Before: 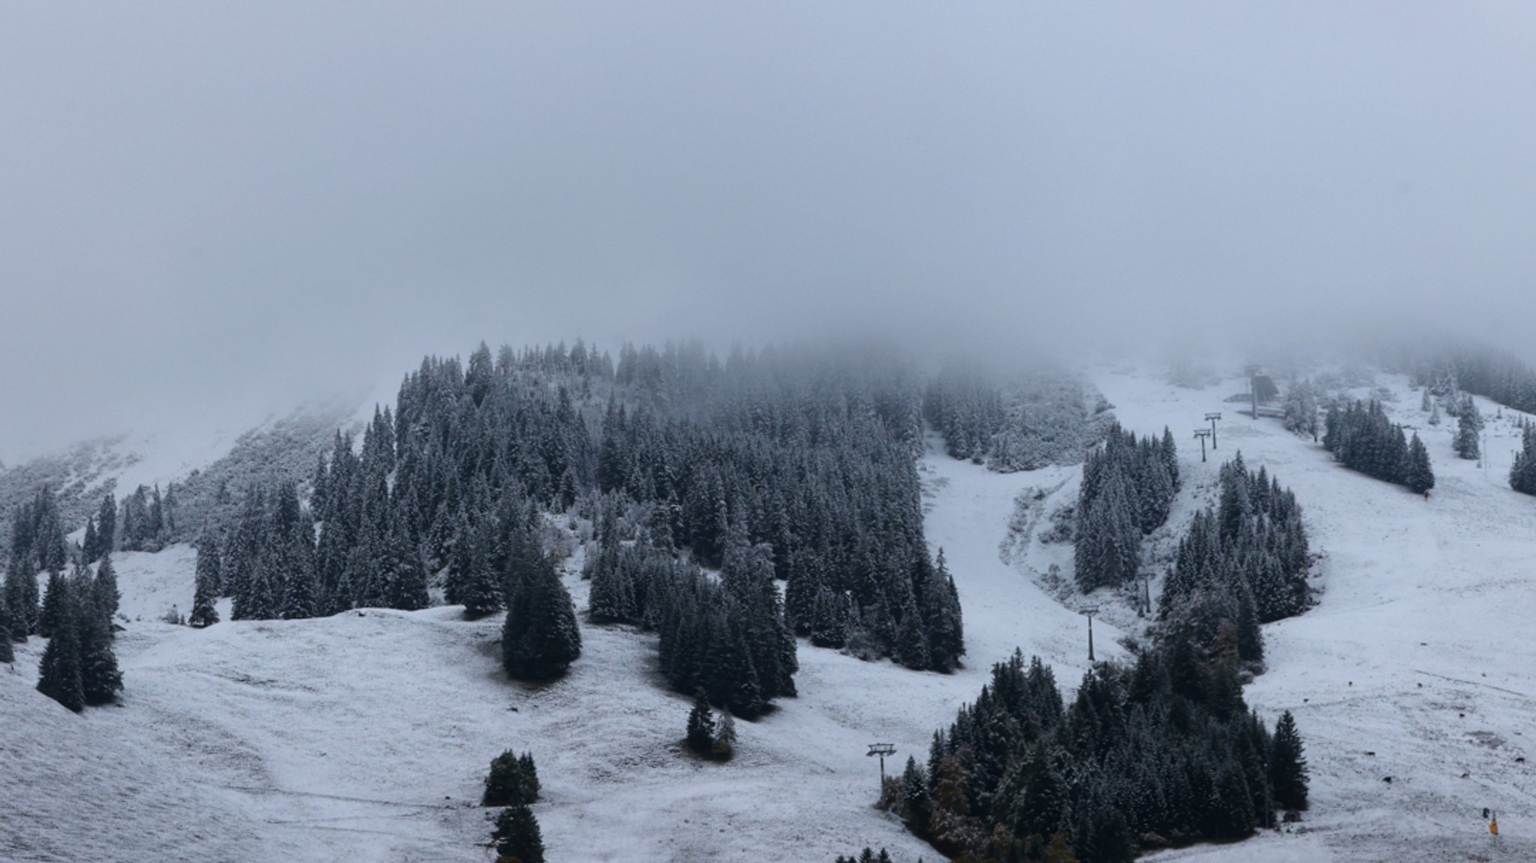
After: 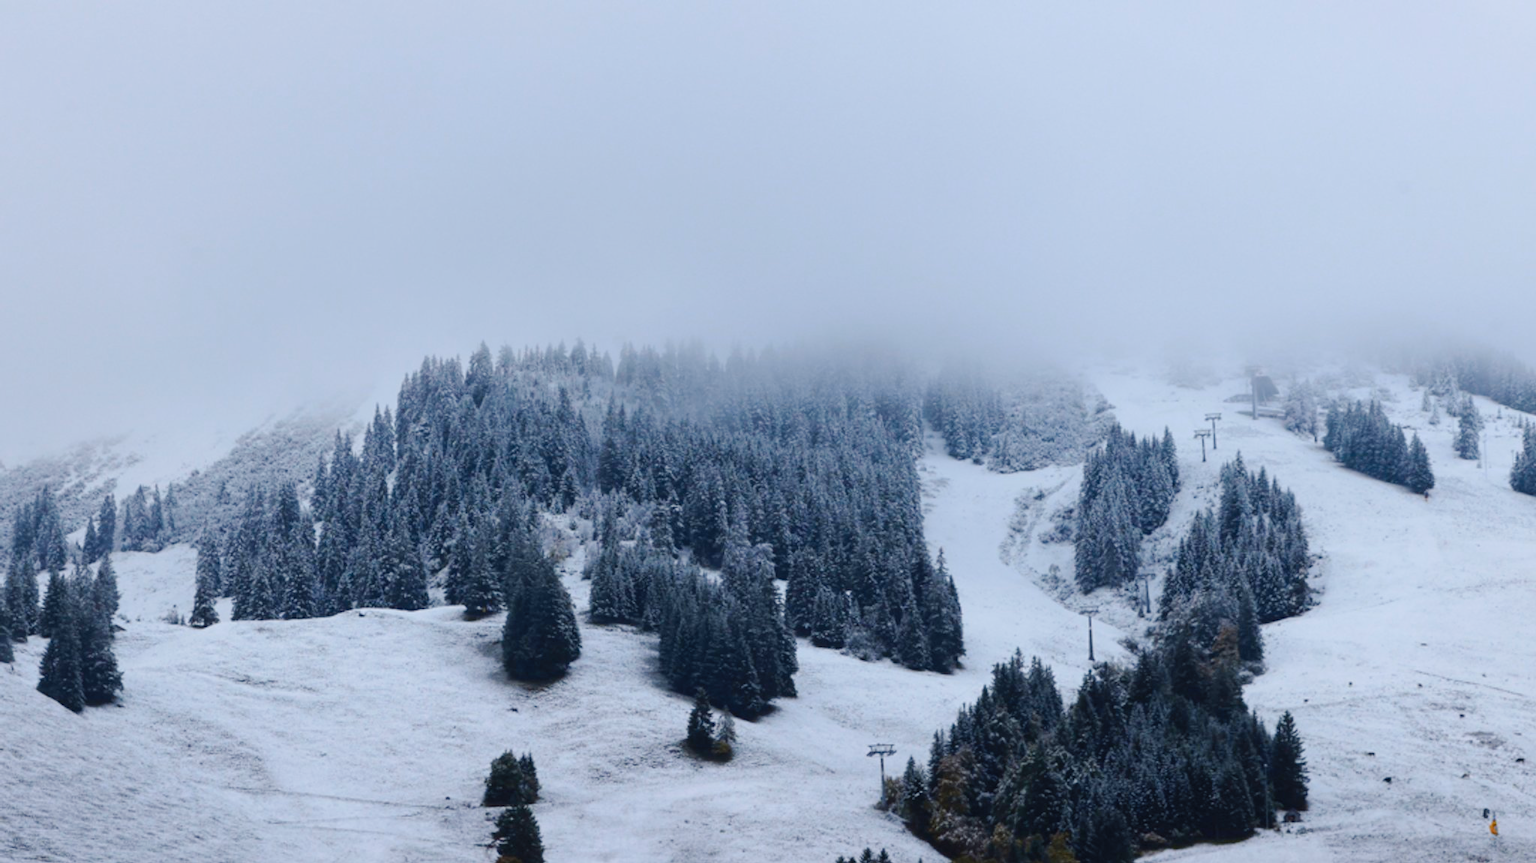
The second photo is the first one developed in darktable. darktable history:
tone curve: curves: ch0 [(0, 0) (0.003, 0.004) (0.011, 0.015) (0.025, 0.033) (0.044, 0.059) (0.069, 0.092) (0.1, 0.132) (0.136, 0.18) (0.177, 0.235) (0.224, 0.297) (0.277, 0.366) (0.335, 0.44) (0.399, 0.52) (0.468, 0.594) (0.543, 0.661) (0.623, 0.727) (0.709, 0.79) (0.801, 0.86) (0.898, 0.928) (1, 1)], preserve colors none
color look up table: target L [64.97, 46.35, 33.2, 100, 80.68, 72.92, 63.12, 57.65, 51.81, 42.94, 45.47, 38.37, 26.65, 71.02, 58.89, 50.52, 49.2, 35.4, 24.54, 24.98, 63.44, 48.11, 42.58, 27, 0 ×25], target a [-24.6, -38.53, -10.8, -0.001, 0.177, 3.198, 21.29, 21.46, 43.2, -0.174, 54.79, 56.38, 15.88, -0.286, -0.182, 8.698, 54.64, 11.02, 26.46, 21.97, -29.77, -20.03, -2.396, -0.413, 0 ×25], target b [61.2, 37.51, 26.99, 0.009, 1.384, 77.1, 65.37, 18.25, 51.87, 0.146, 16.42, 28.52, 19.18, -1.17, -1.402, -33.1, -16.44, -66, -21.38, -69.74, -6.836, -45.04, -35.67, -1.009, 0 ×25], num patches 24
